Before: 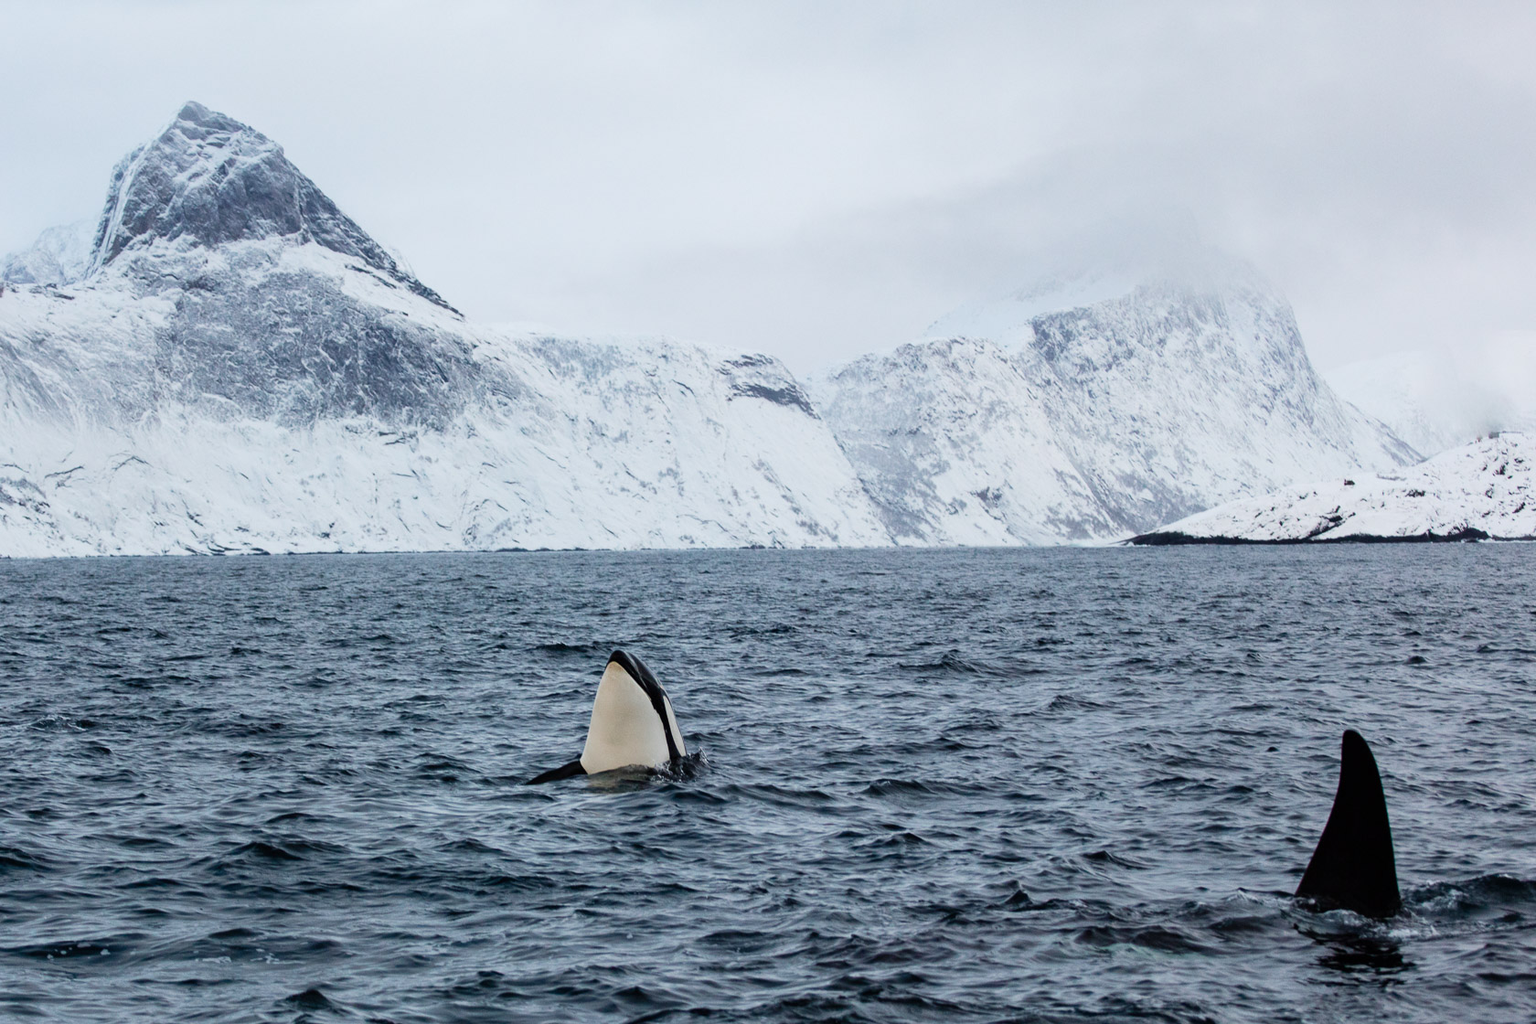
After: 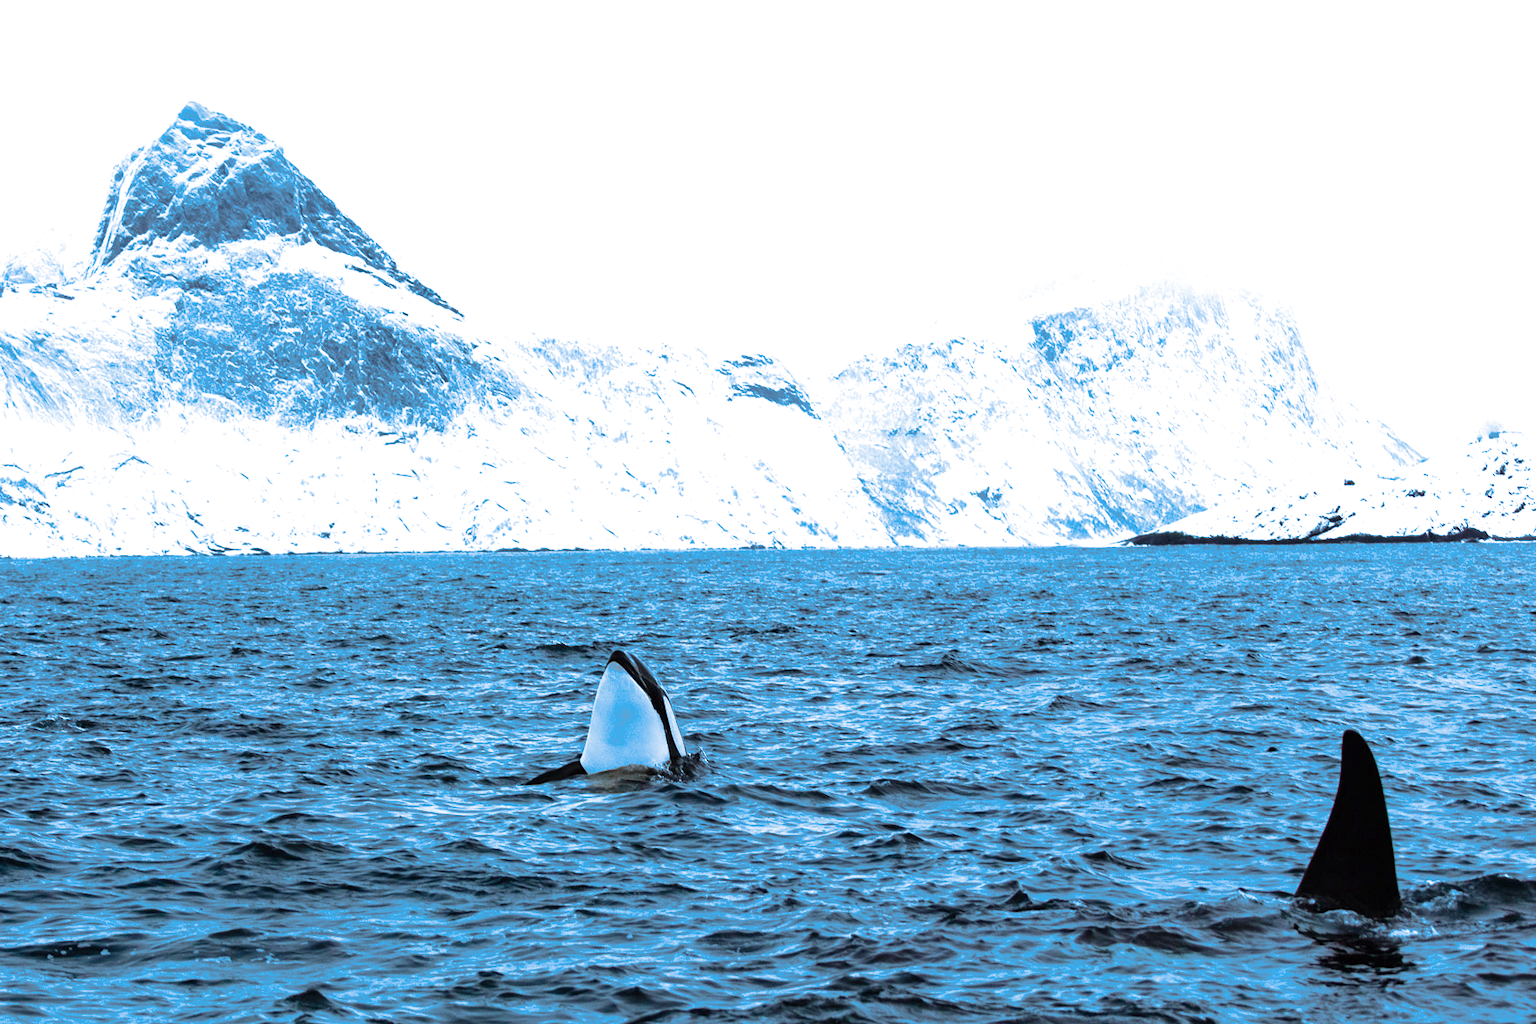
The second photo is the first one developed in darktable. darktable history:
split-toning: shadows › hue 220°, shadows › saturation 0.64, highlights › hue 220°, highlights › saturation 0.64, balance 0, compress 5.22%
exposure: black level correction 0, exposure 0.7 EV, compensate exposure bias true, compensate highlight preservation false
